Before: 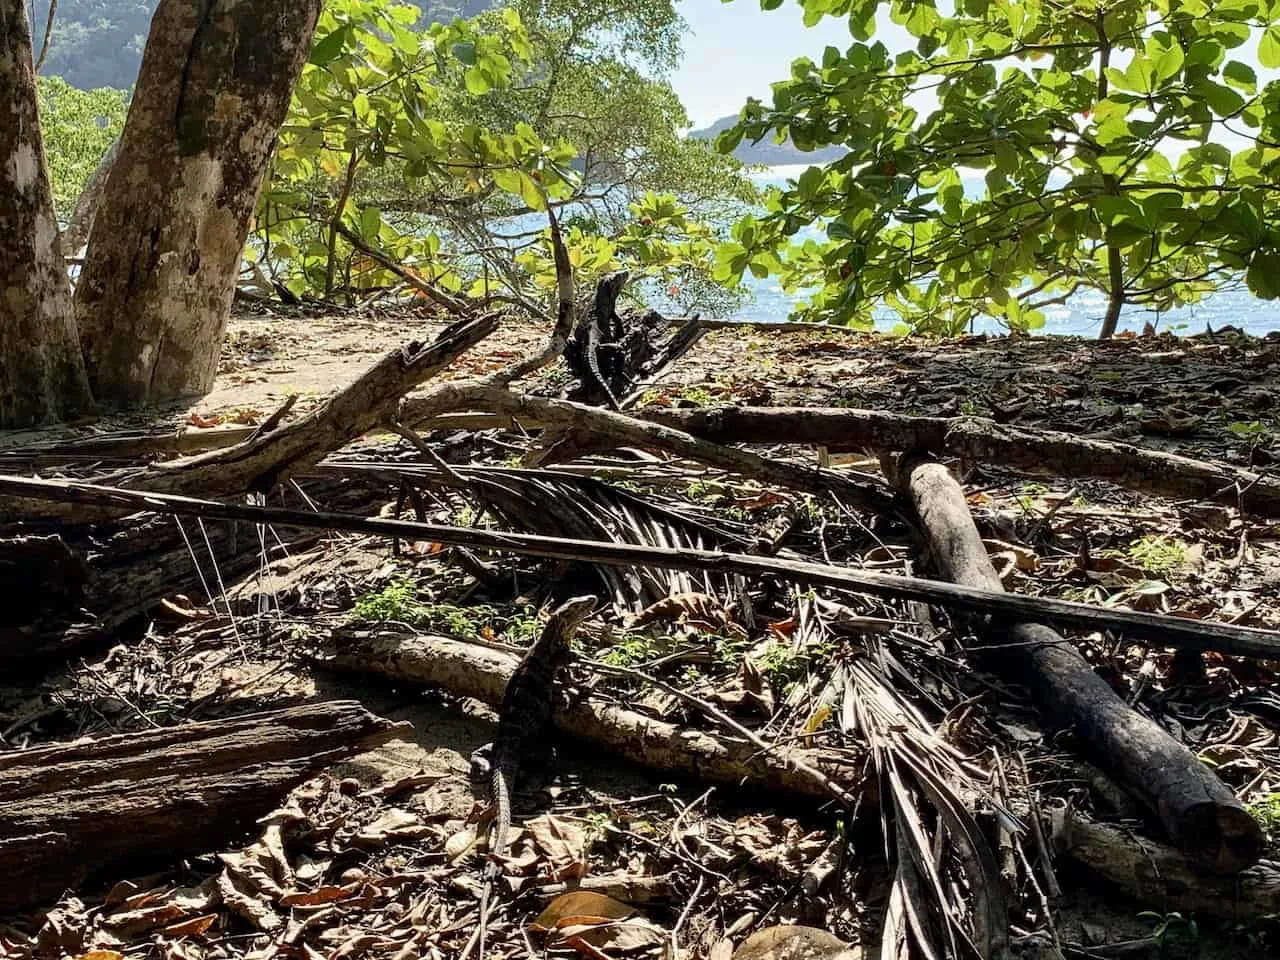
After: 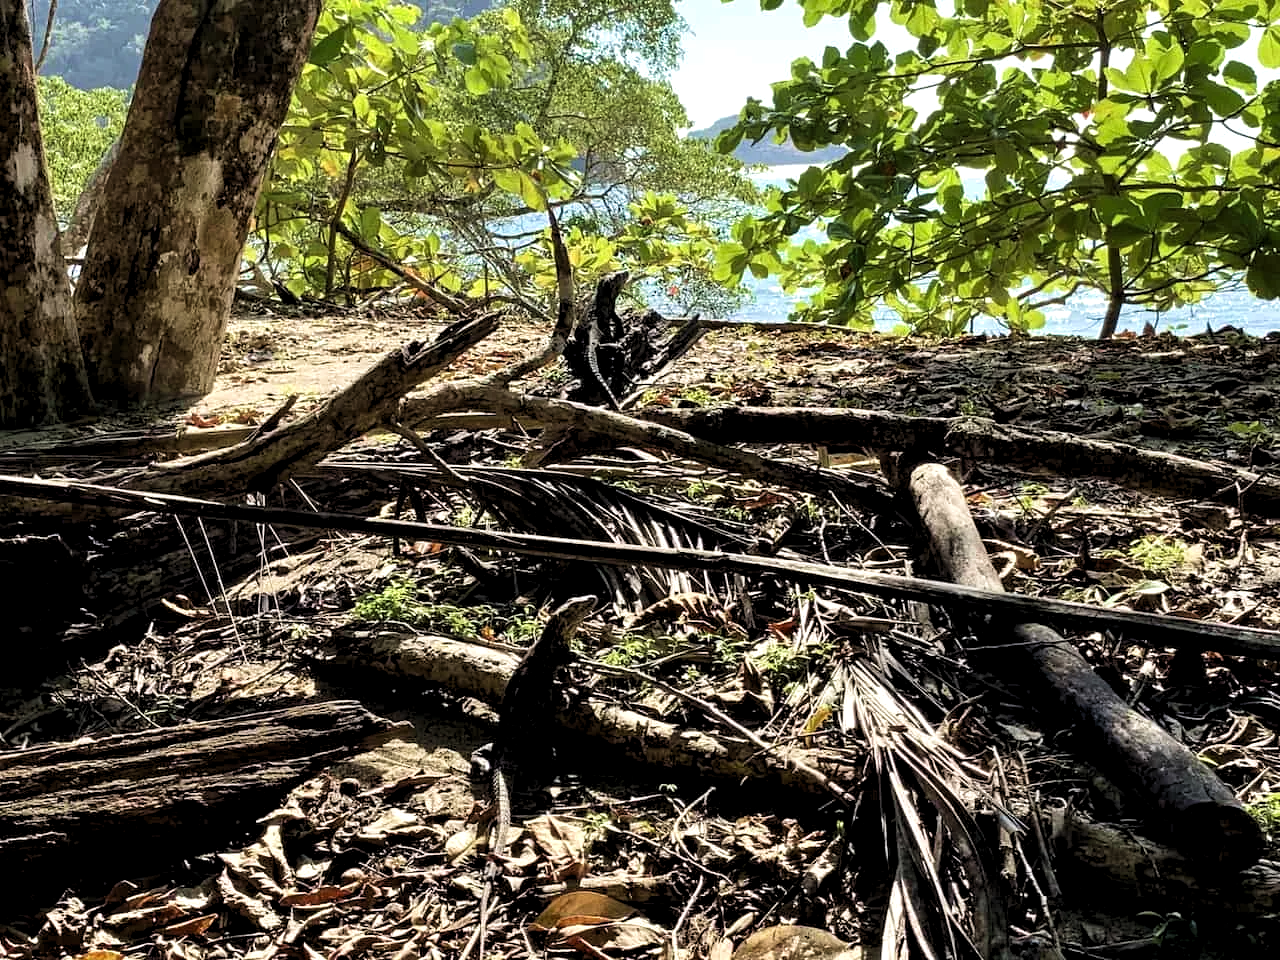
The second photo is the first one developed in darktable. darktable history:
levels: levels [0.062, 0.494, 0.925]
velvia: on, module defaults
